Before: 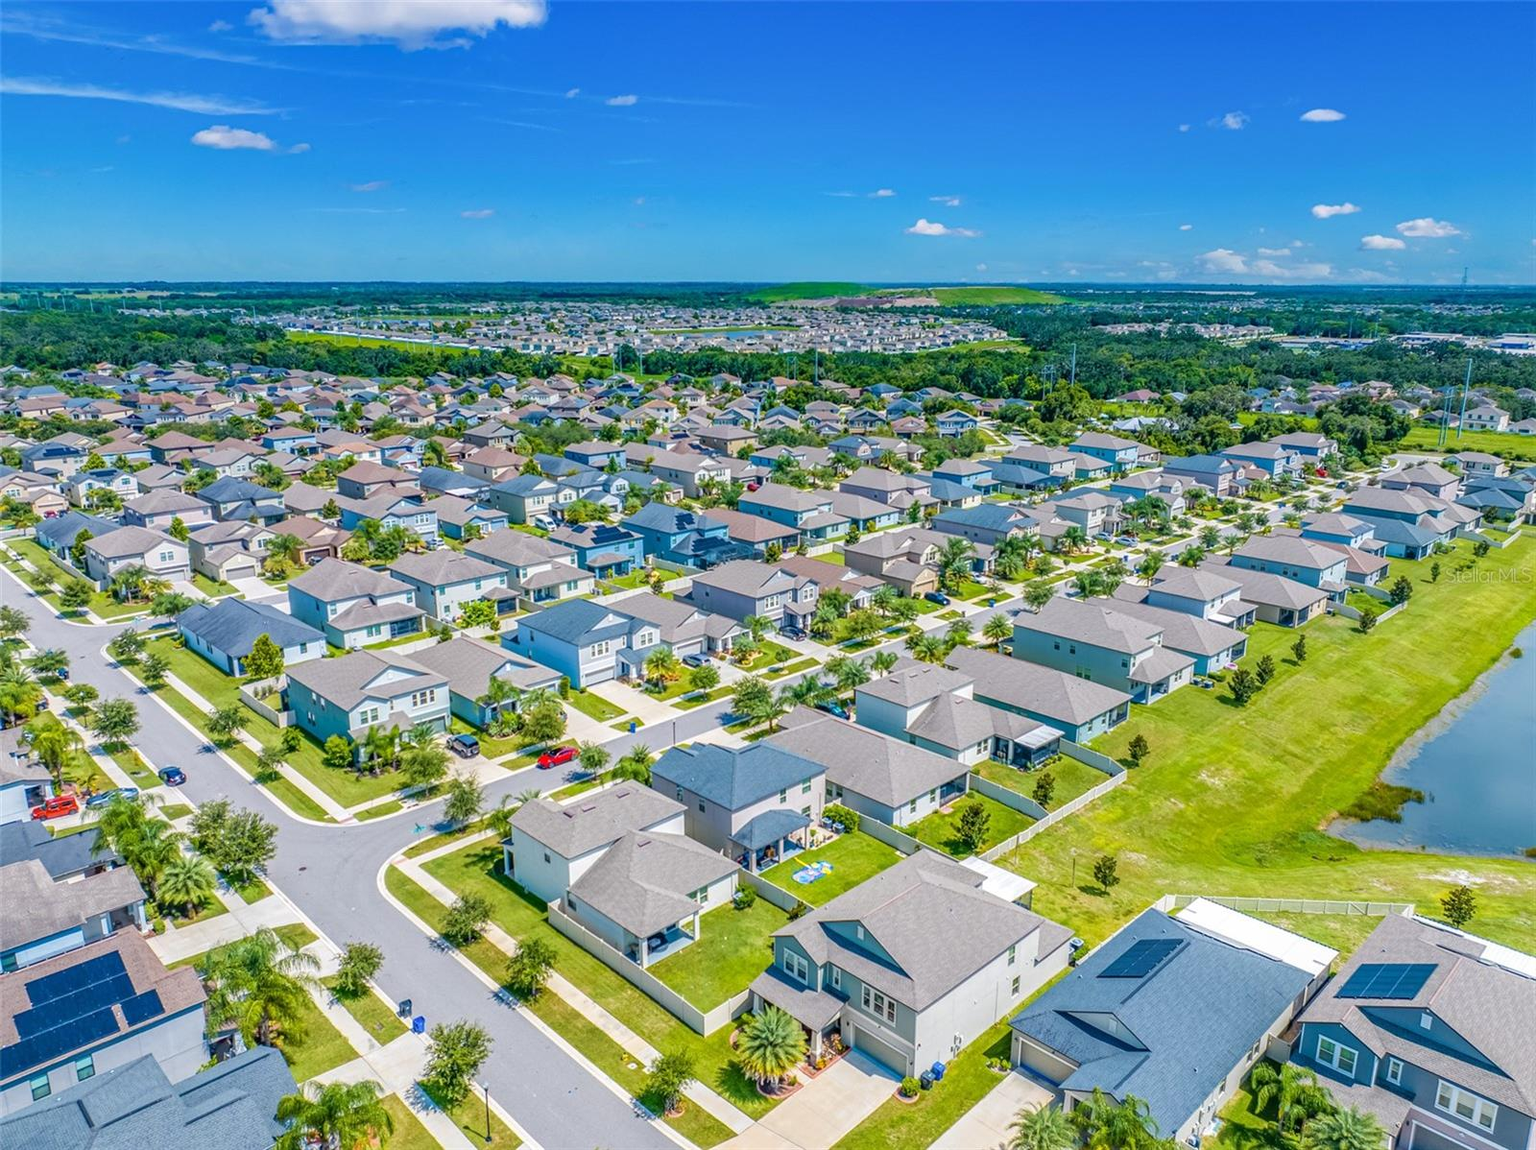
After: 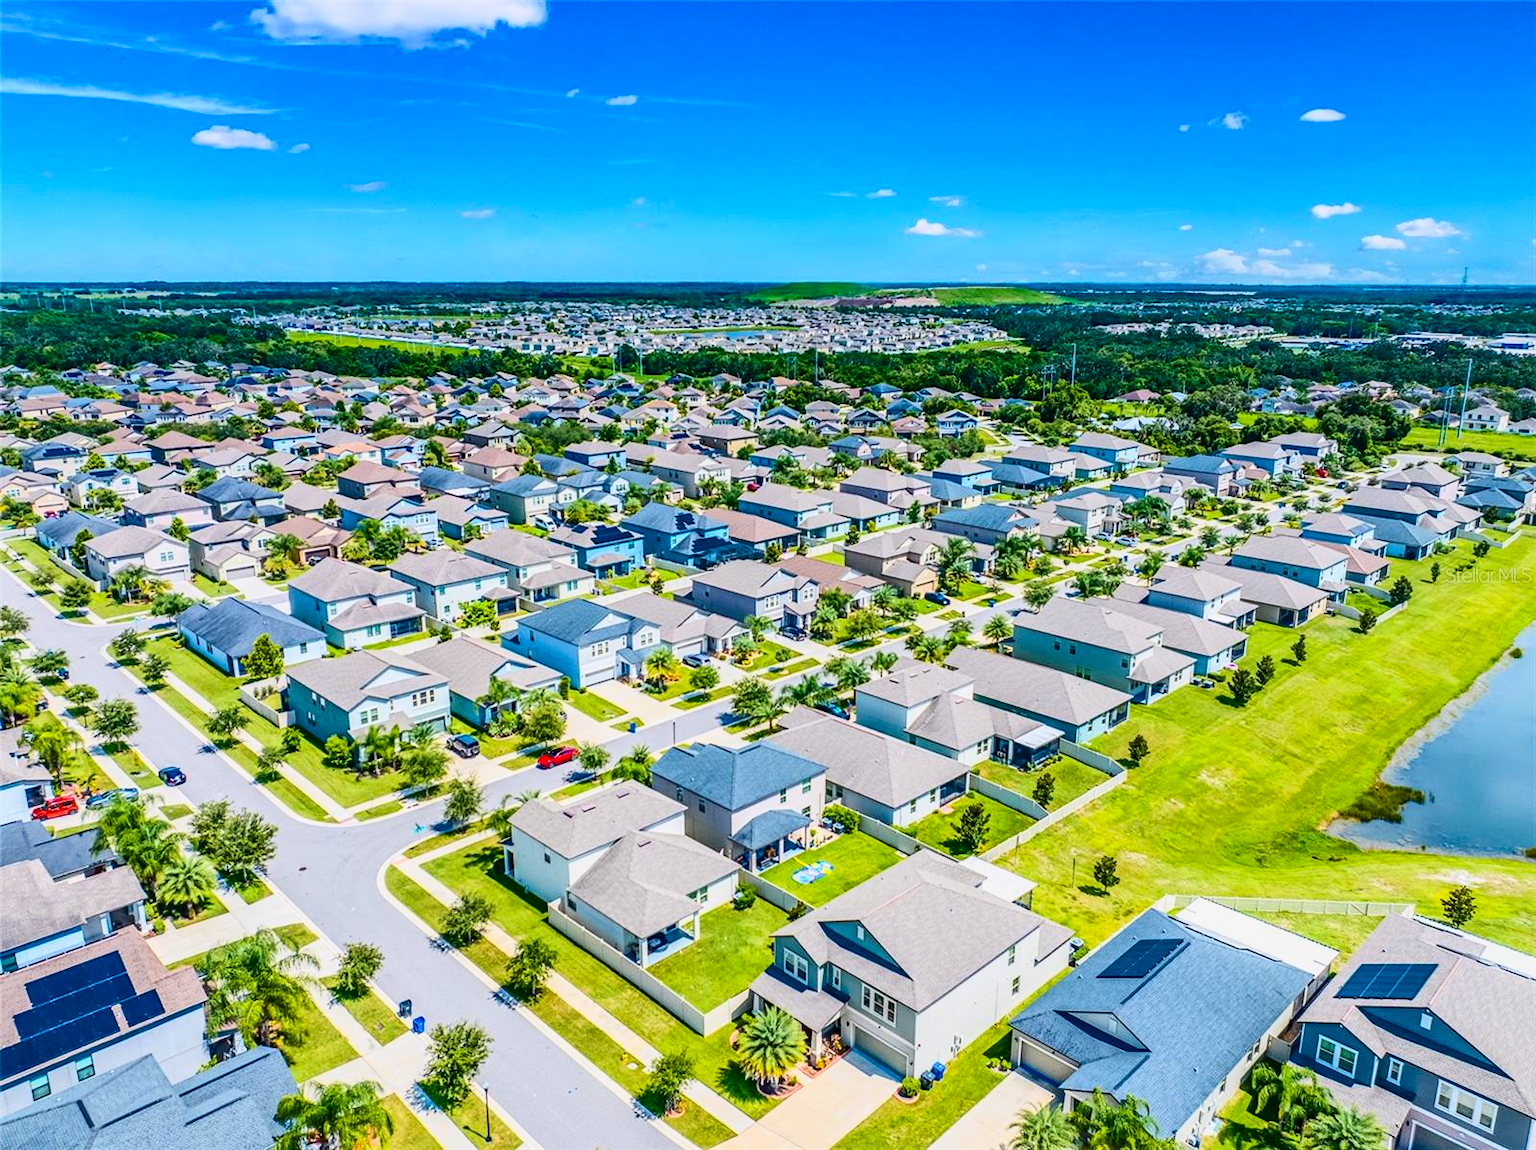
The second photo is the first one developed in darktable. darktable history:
contrast brightness saturation: contrast 0.4, brightness 0.05, saturation 0.25
shadows and highlights: shadows 25, white point adjustment -3, highlights -30
